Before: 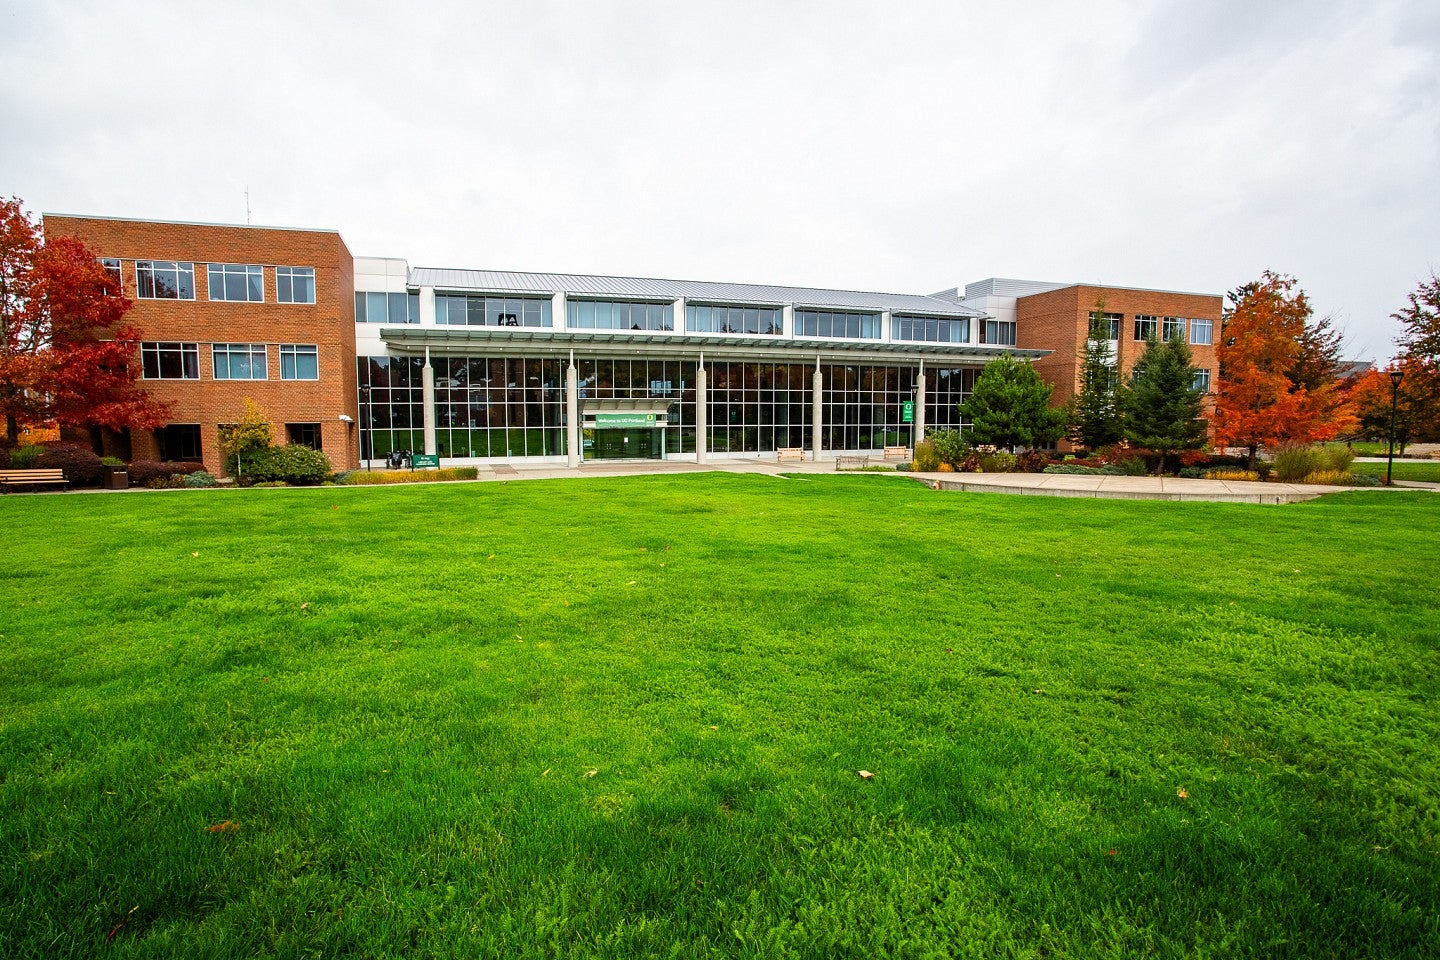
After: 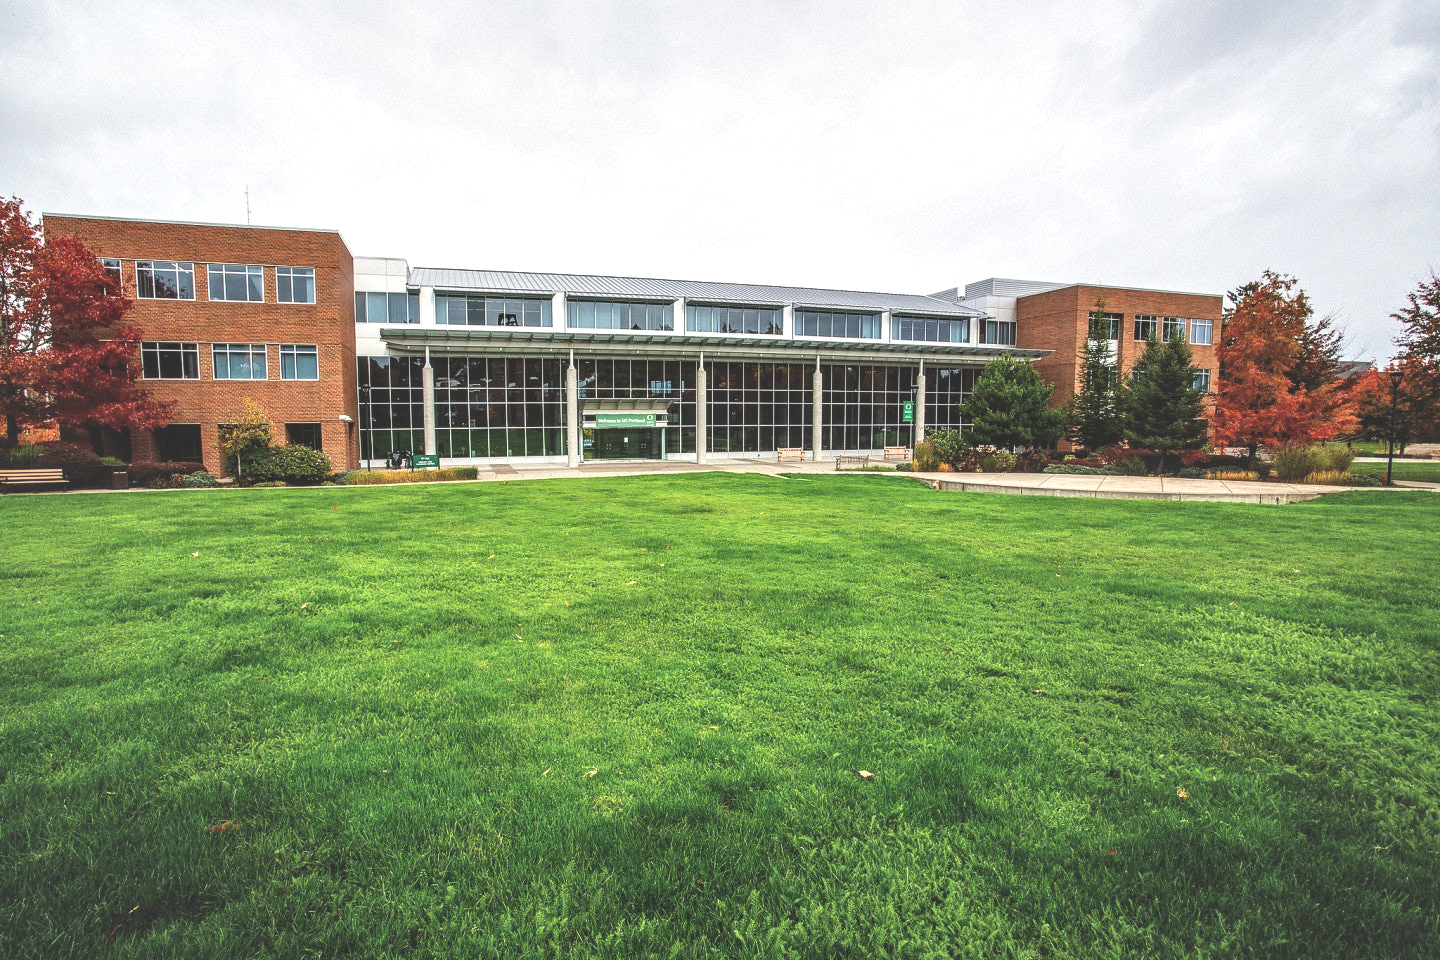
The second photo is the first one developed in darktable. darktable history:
exposure: black level correction -0.062, exposure -0.049 EV, compensate highlight preservation false
local contrast: highlights 60%, shadows 60%, detail 160%
